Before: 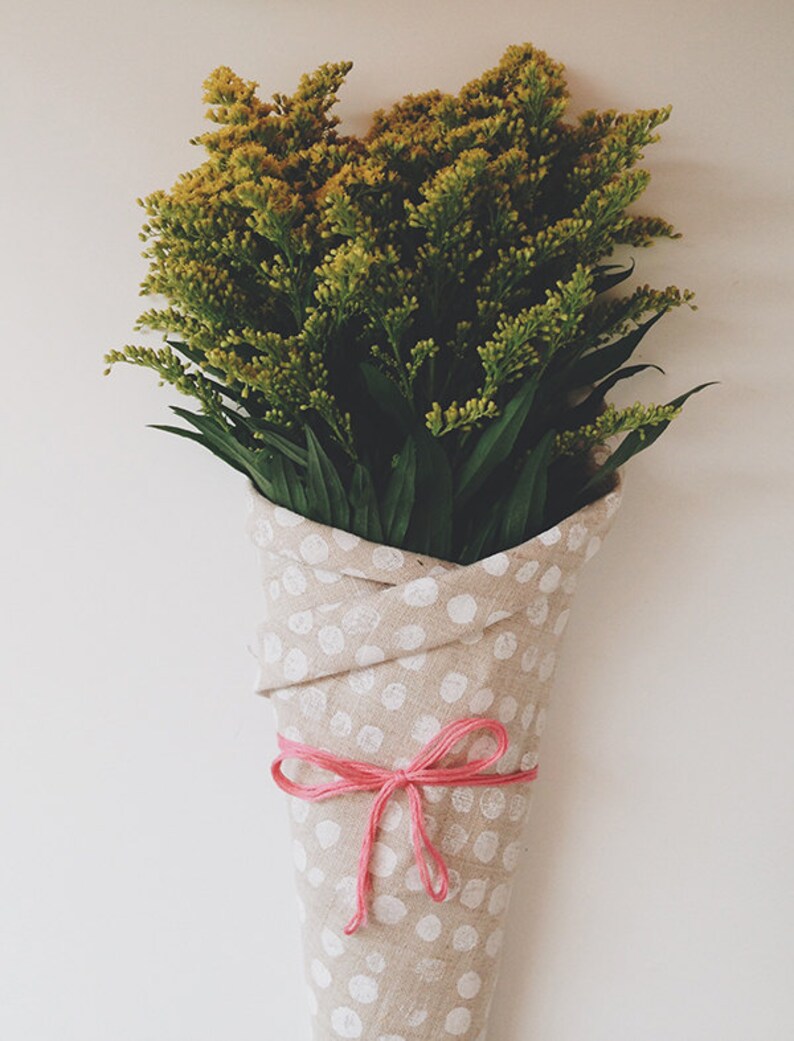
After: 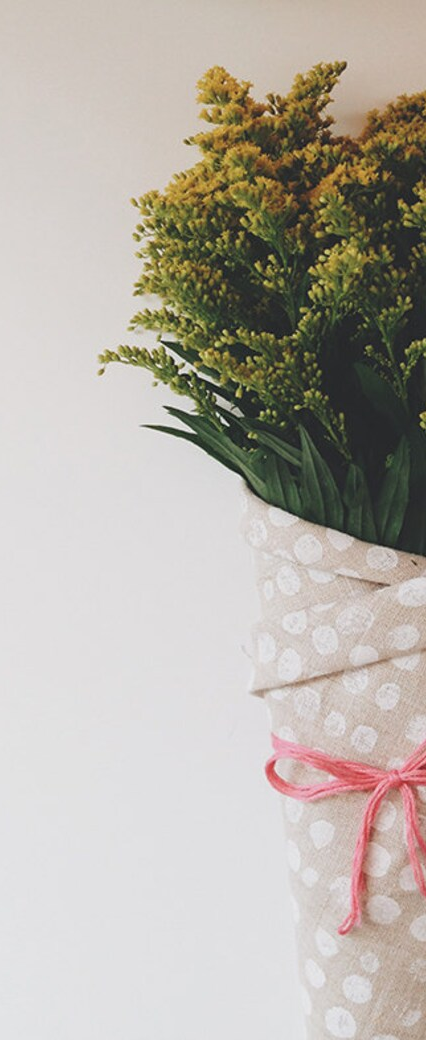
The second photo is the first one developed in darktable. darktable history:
crop: left 0.849%, right 45.452%, bottom 0.09%
